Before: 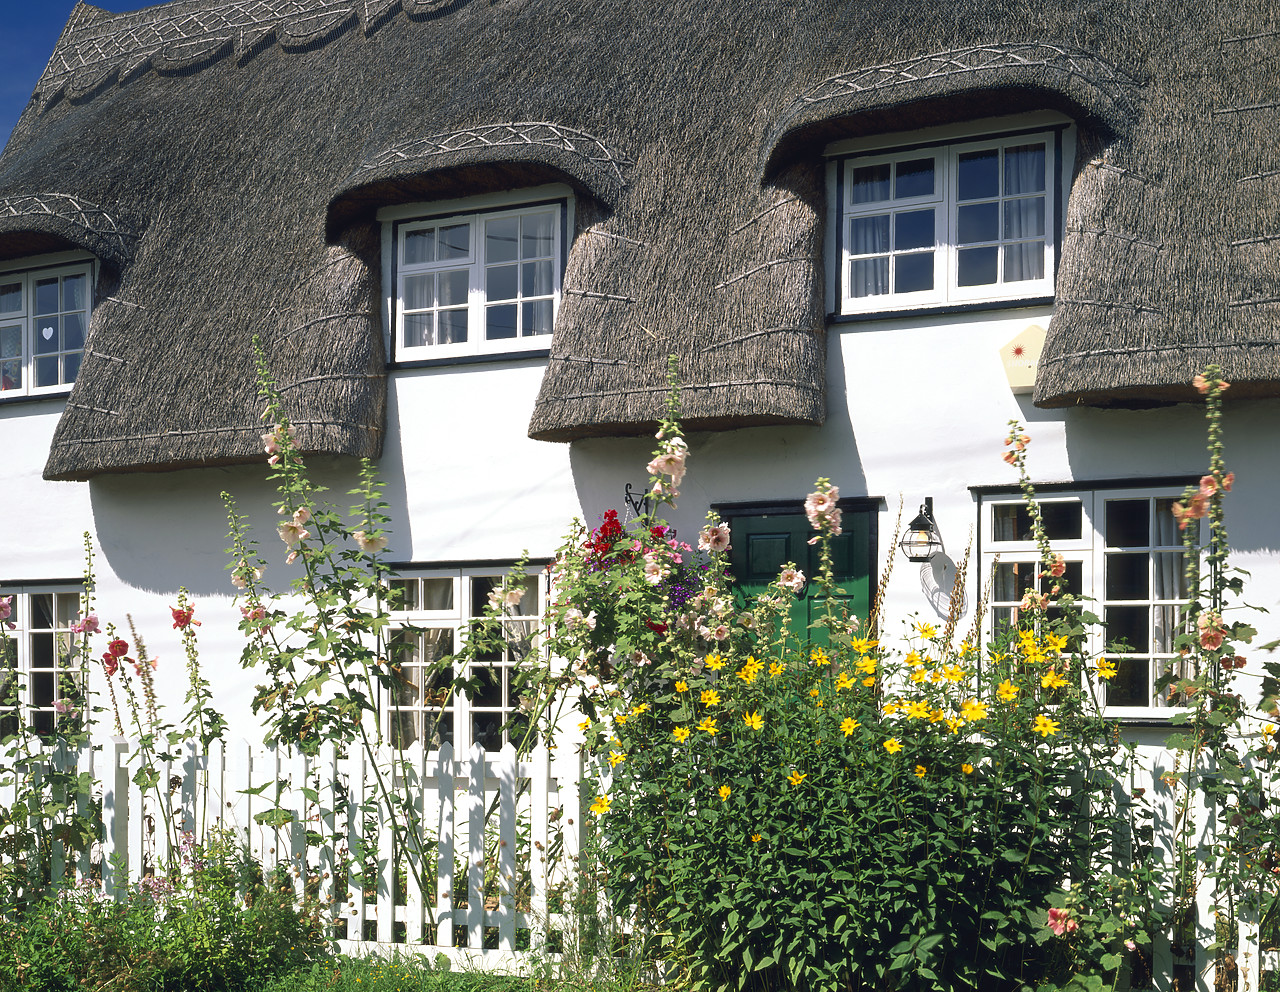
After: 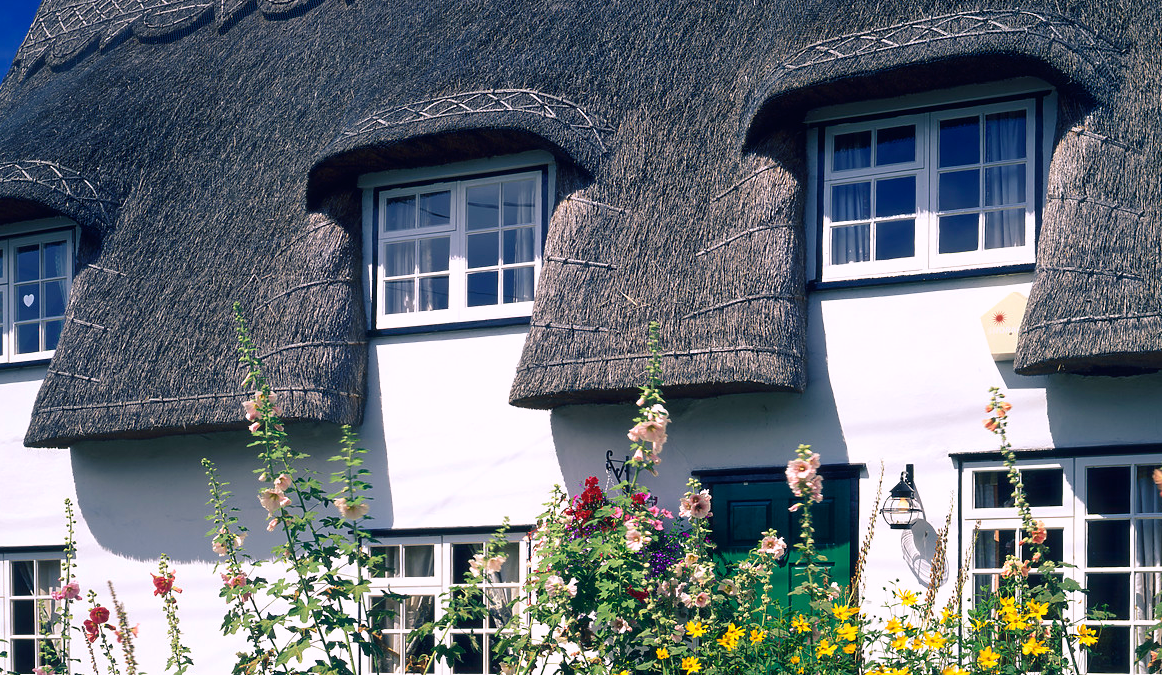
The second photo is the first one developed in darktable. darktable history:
crop: left 1.555%, top 3.386%, right 7.608%, bottom 28.471%
color balance rgb: shadows lift › luminance -40.866%, shadows lift › chroma 14.482%, shadows lift › hue 260.78°, highlights gain › chroma 2.051%, highlights gain › hue 292.79°, perceptual saturation grading › global saturation -0.093%
